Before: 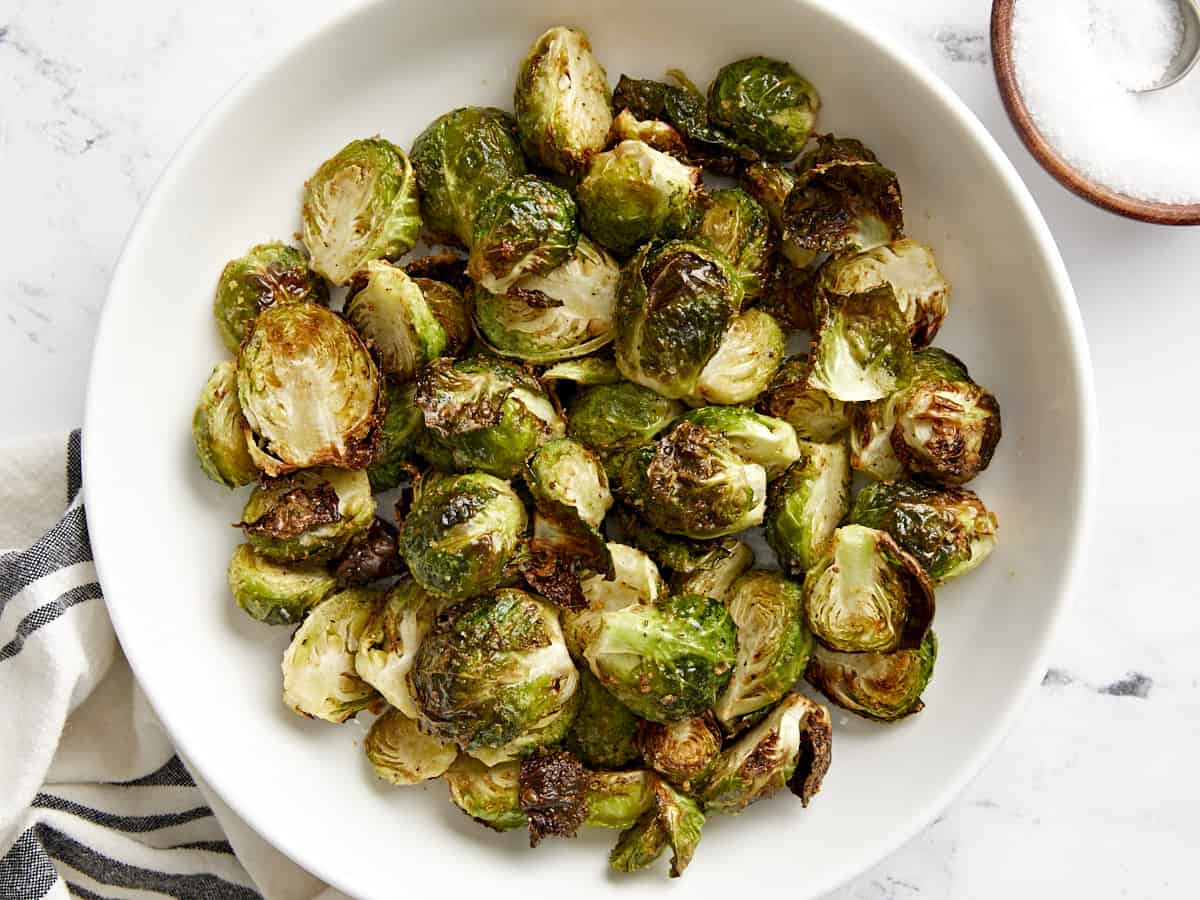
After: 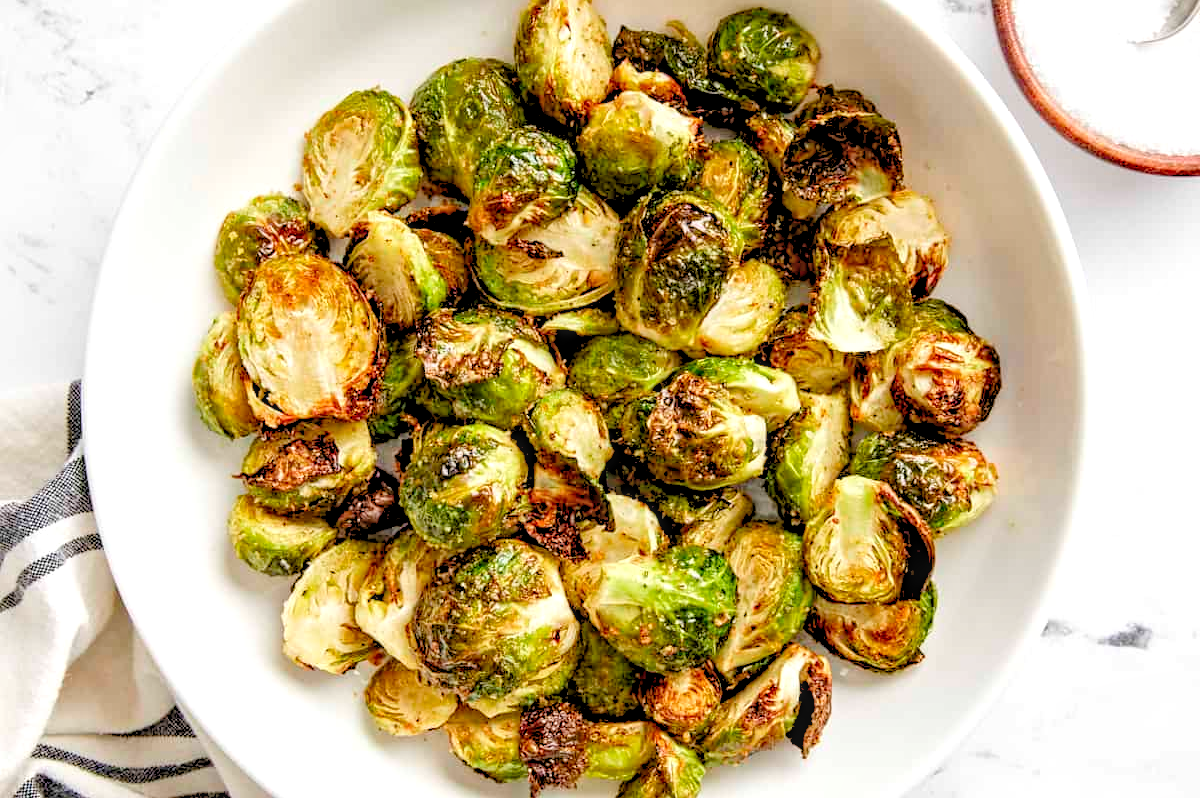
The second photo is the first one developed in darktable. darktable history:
local contrast: highlights 62%, detail 143%, midtone range 0.421
crop and rotate: top 5.549%, bottom 5.691%
color zones: curves: ch0 [(0, 0.5) (0.143, 0.5) (0.286, 0.5) (0.429, 0.495) (0.571, 0.437) (0.714, 0.44) (0.857, 0.496) (1, 0.5)], mix -62.26%
color balance rgb: perceptual saturation grading › global saturation -0.04%
levels: levels [0.072, 0.414, 0.976]
